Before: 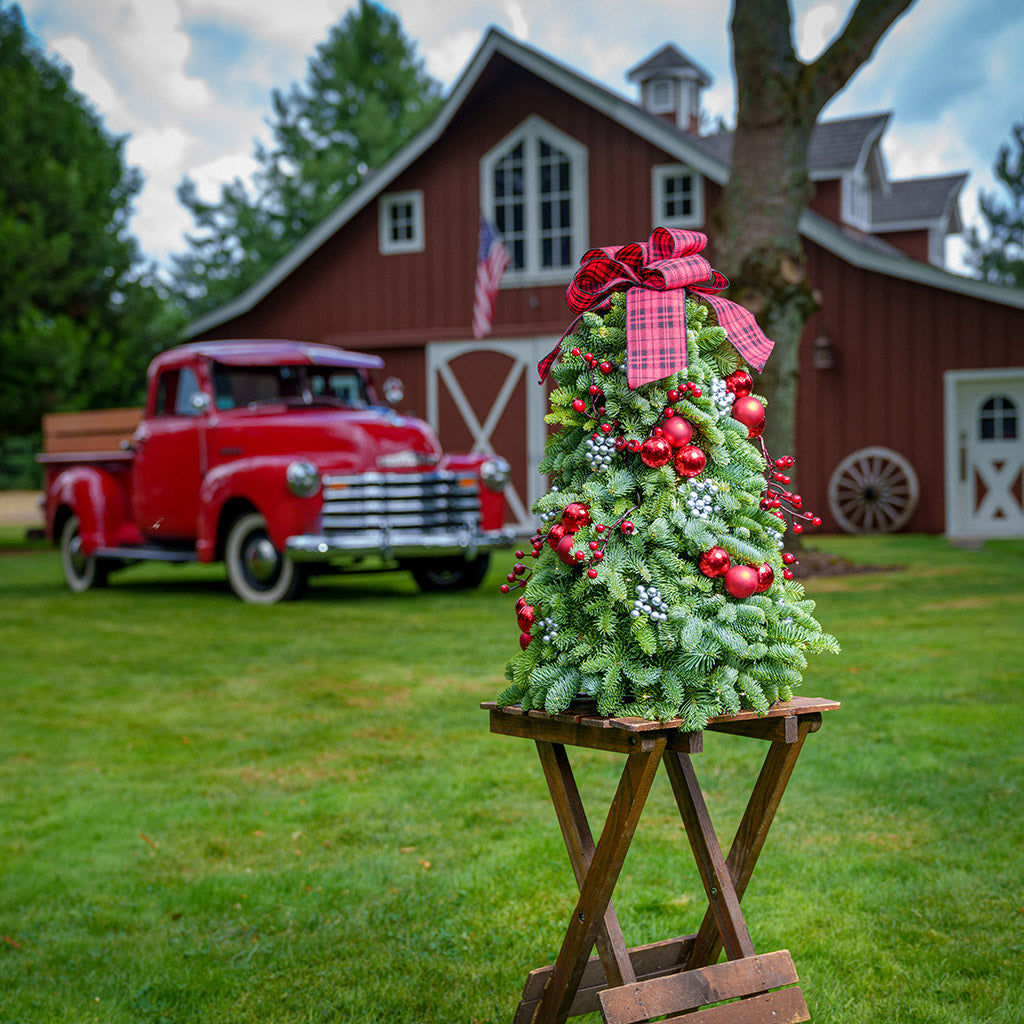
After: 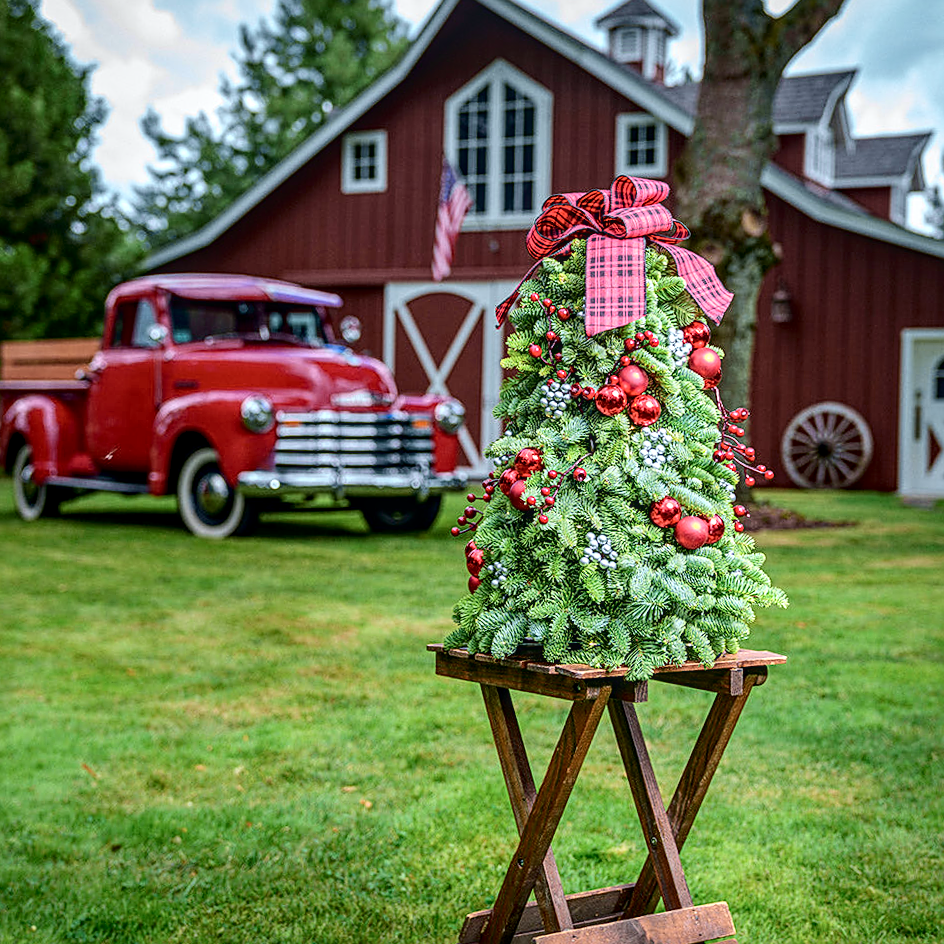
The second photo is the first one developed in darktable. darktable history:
sharpen: on, module defaults
crop and rotate: angle -1.96°, left 3.097%, top 4.154%, right 1.586%, bottom 0.529%
local contrast: detail 130%
tone curve: curves: ch0 [(0, 0.023) (0.087, 0.065) (0.184, 0.168) (0.45, 0.54) (0.57, 0.683) (0.722, 0.825) (0.877, 0.948) (1, 1)]; ch1 [(0, 0) (0.388, 0.369) (0.44, 0.44) (0.489, 0.481) (0.534, 0.551) (0.657, 0.659) (1, 1)]; ch2 [(0, 0) (0.353, 0.317) (0.408, 0.427) (0.472, 0.46) (0.5, 0.496) (0.537, 0.539) (0.576, 0.592) (0.625, 0.631) (1, 1)], color space Lab, independent channels, preserve colors none
